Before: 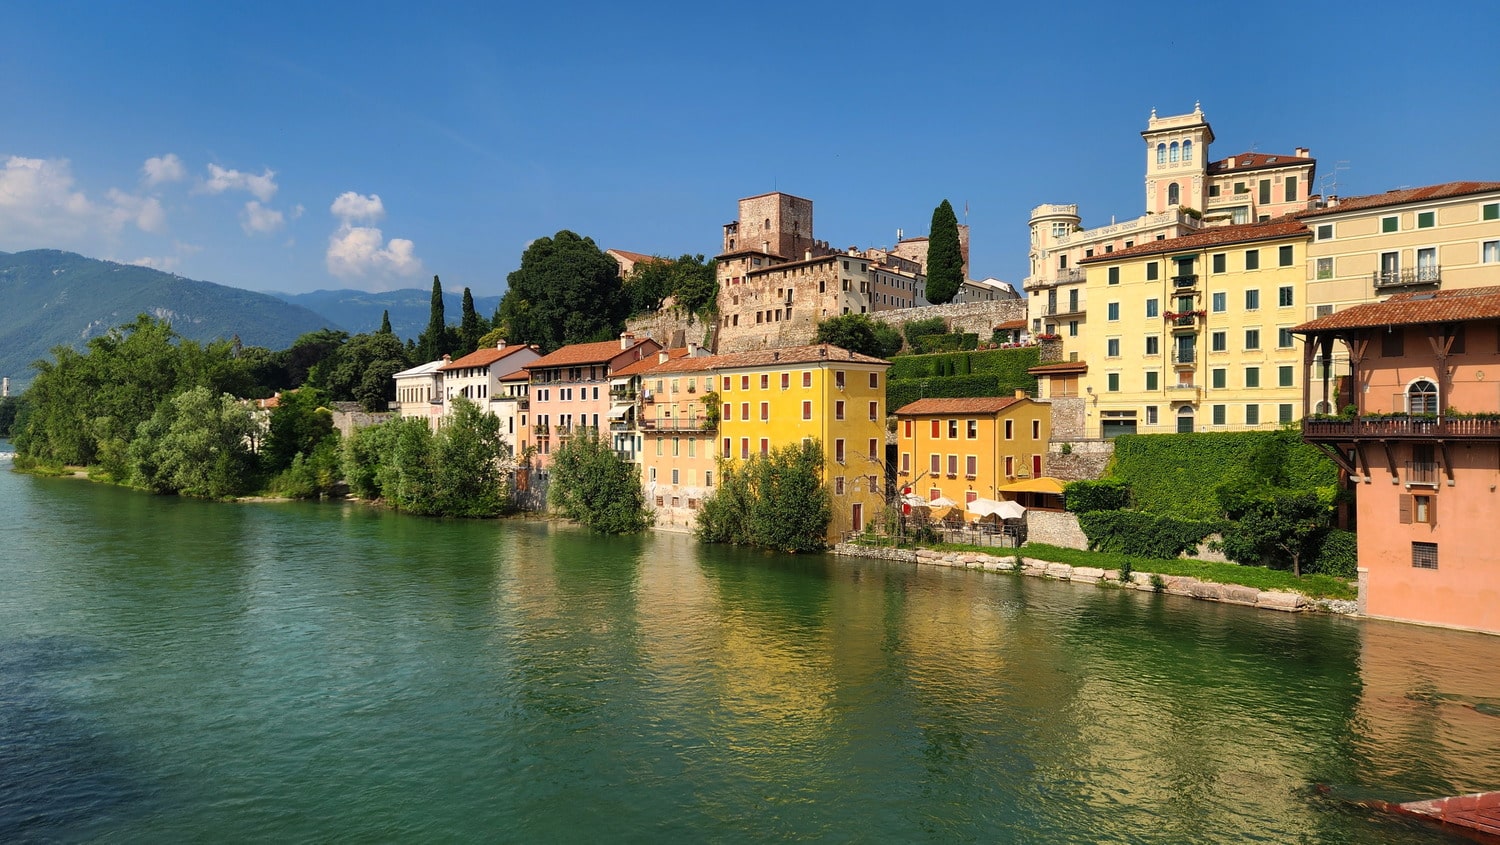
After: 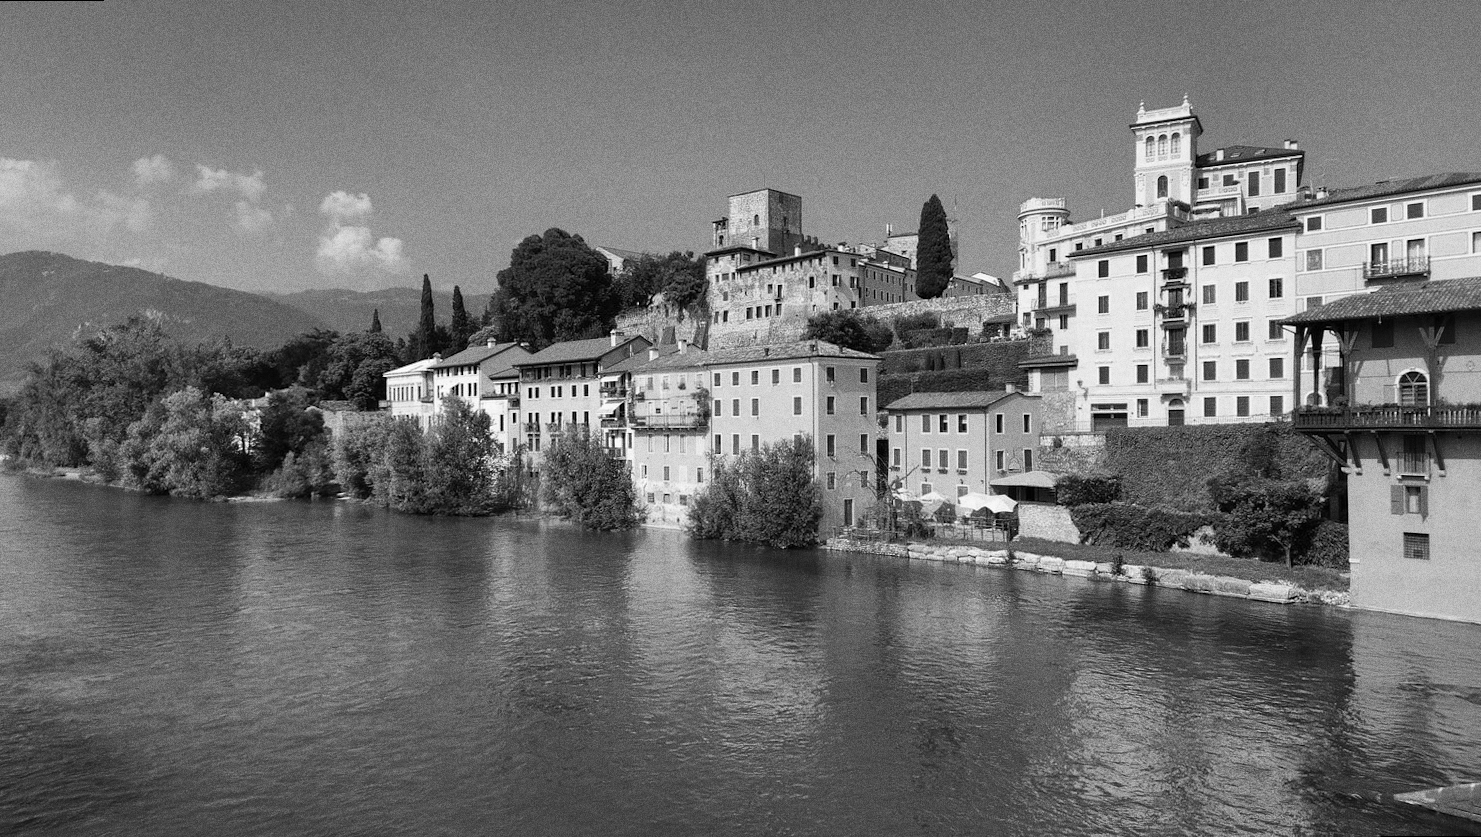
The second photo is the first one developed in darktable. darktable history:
rgb levels: preserve colors max RGB
grain: coarseness 9.61 ISO, strength 35.62%
rotate and perspective: rotation -0.45°, automatic cropping original format, crop left 0.008, crop right 0.992, crop top 0.012, crop bottom 0.988
tone equalizer: on, module defaults
monochrome: on, module defaults
